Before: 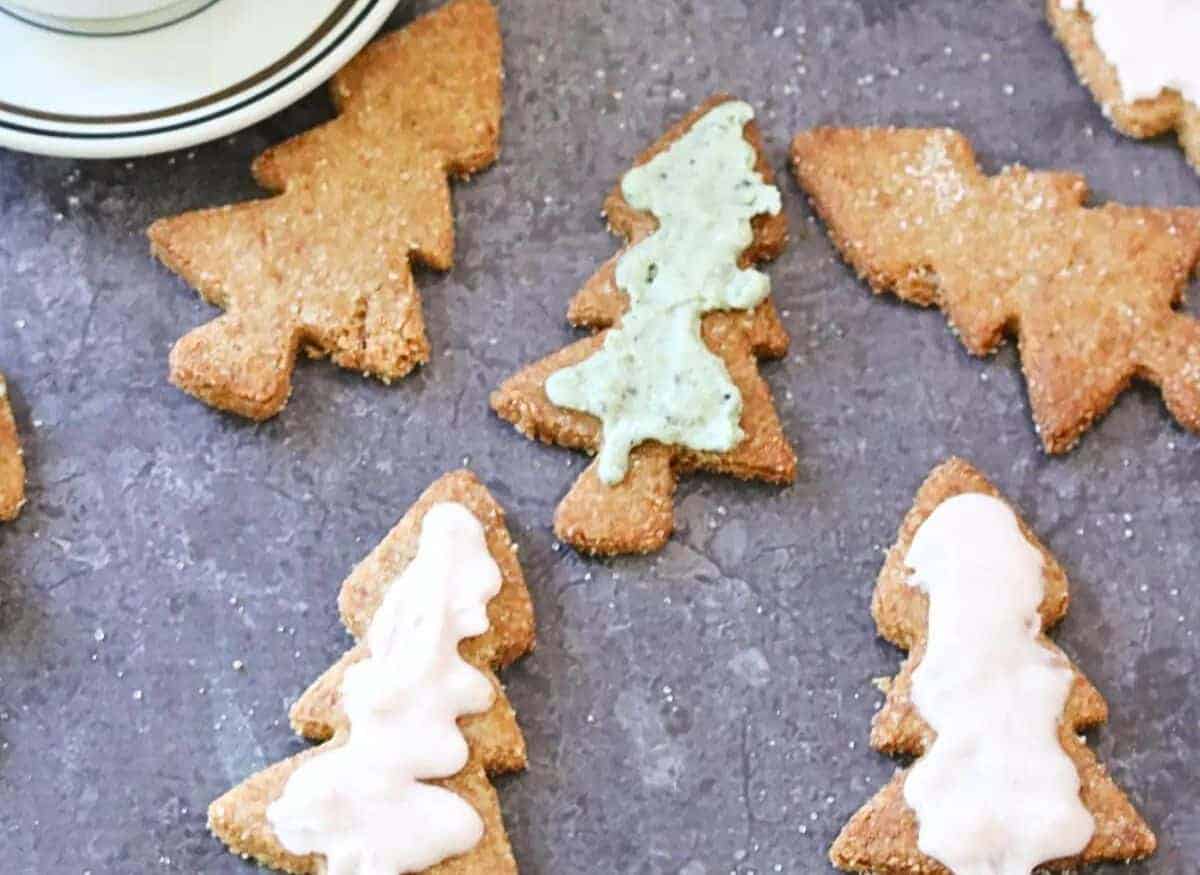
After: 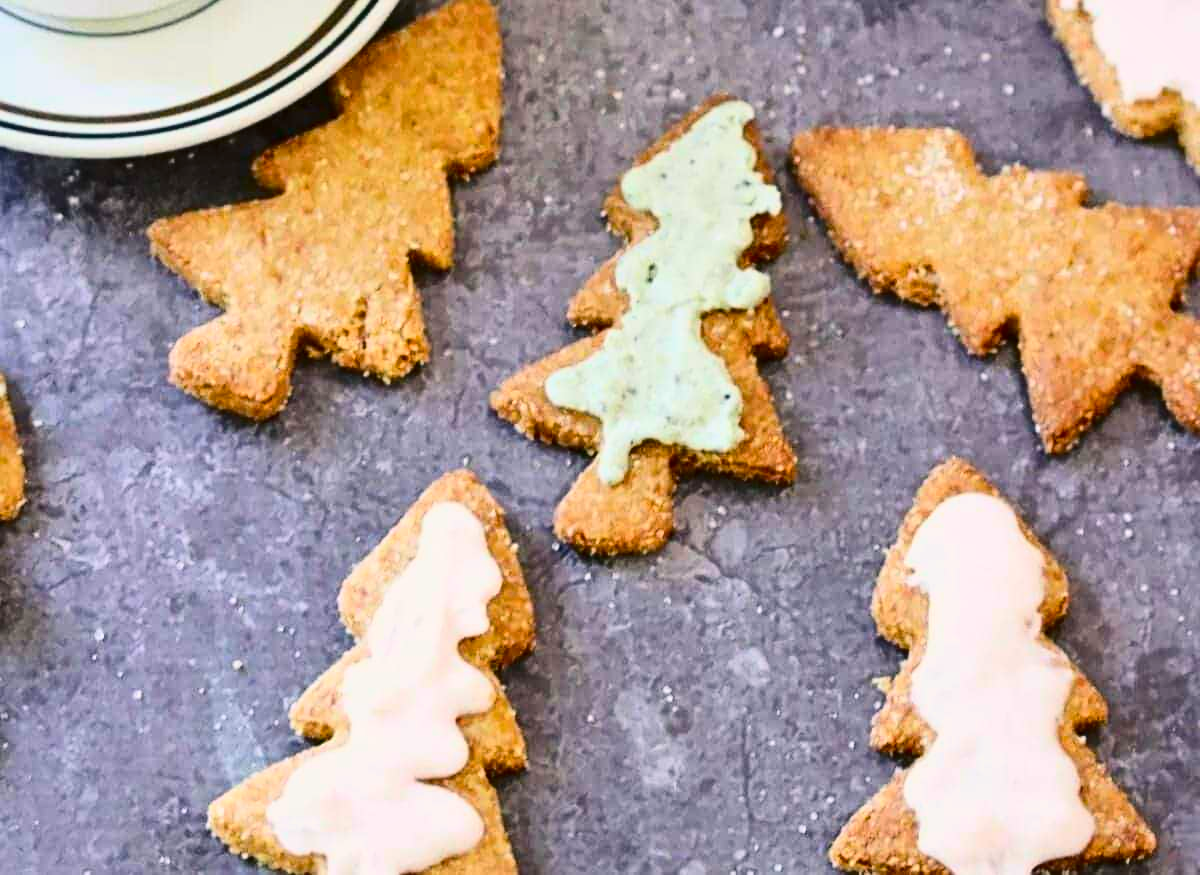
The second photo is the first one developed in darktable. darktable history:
color balance rgb: highlights gain › chroma 1.072%, highlights gain › hue 60.27°, perceptual saturation grading › global saturation 24.879%, global vibrance 15.007%
shadows and highlights: shadows -20.5, white point adjustment -2.17, highlights -35.02
contrast brightness saturation: contrast 0.3
